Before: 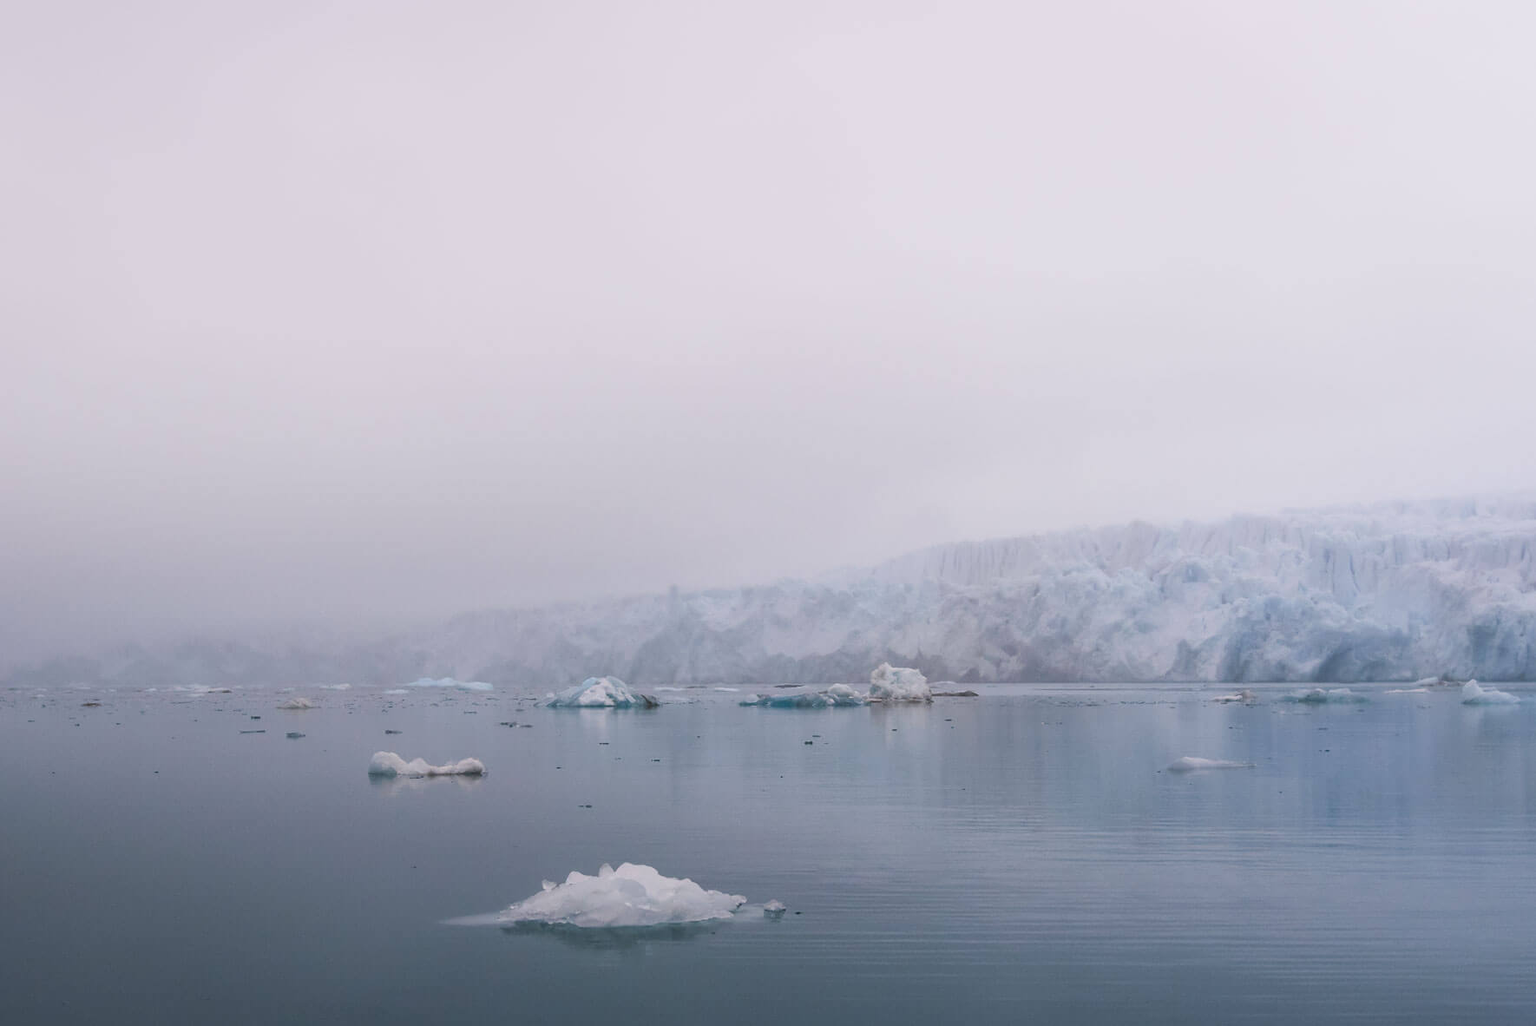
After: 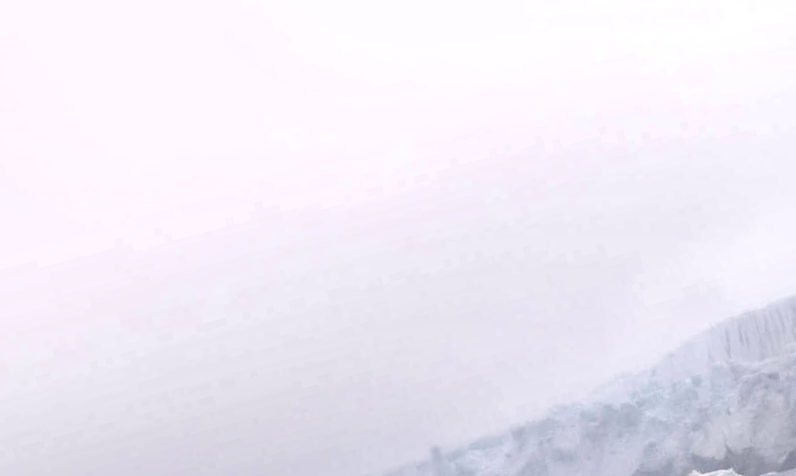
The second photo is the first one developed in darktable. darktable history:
local contrast: mode bilateral grid, contrast 20, coarseness 50, detail 150%, midtone range 0.2
shadows and highlights: shadows 52.34, highlights -28.23, soften with gaussian
exposure: black level correction -0.071, exposure 0.5 EV, compensate highlight preservation false
rotate and perspective: rotation -14.8°, crop left 0.1, crop right 0.903, crop top 0.25, crop bottom 0.748
crop: left 17.835%, top 7.675%, right 32.881%, bottom 32.213%
